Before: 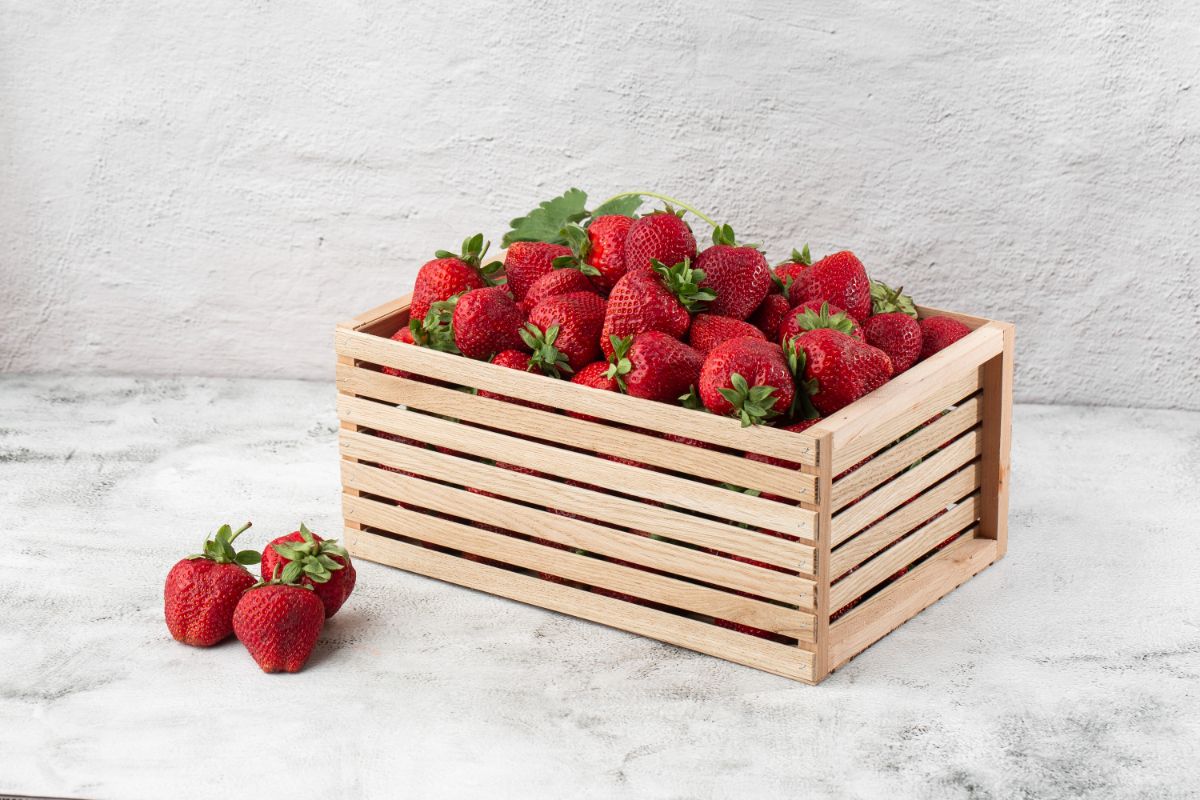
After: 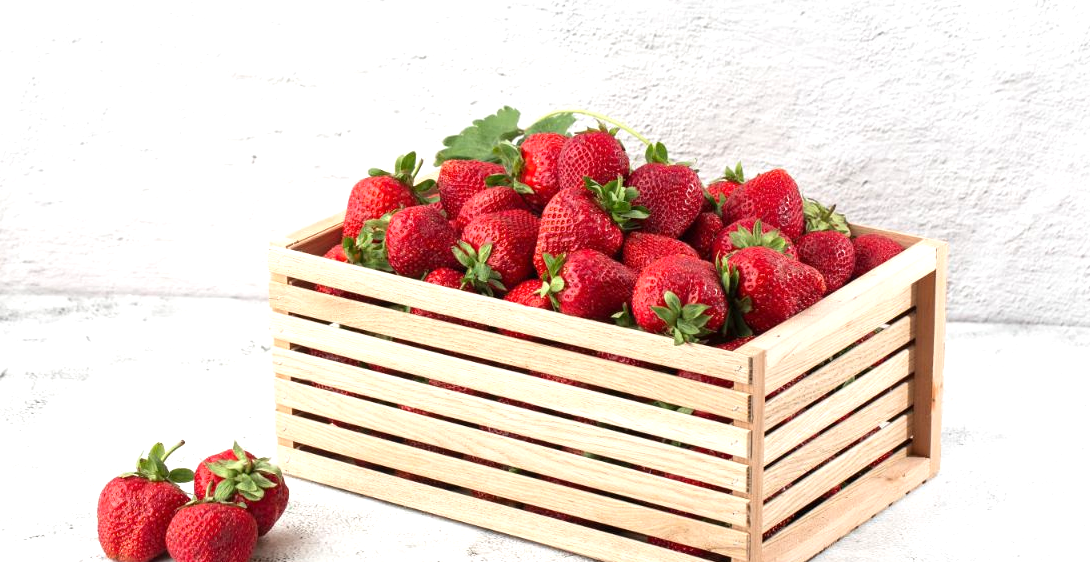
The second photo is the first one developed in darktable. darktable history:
exposure: exposure 0.6 EV, compensate highlight preservation false
crop: left 5.596%, top 10.314%, right 3.534%, bottom 19.395%
